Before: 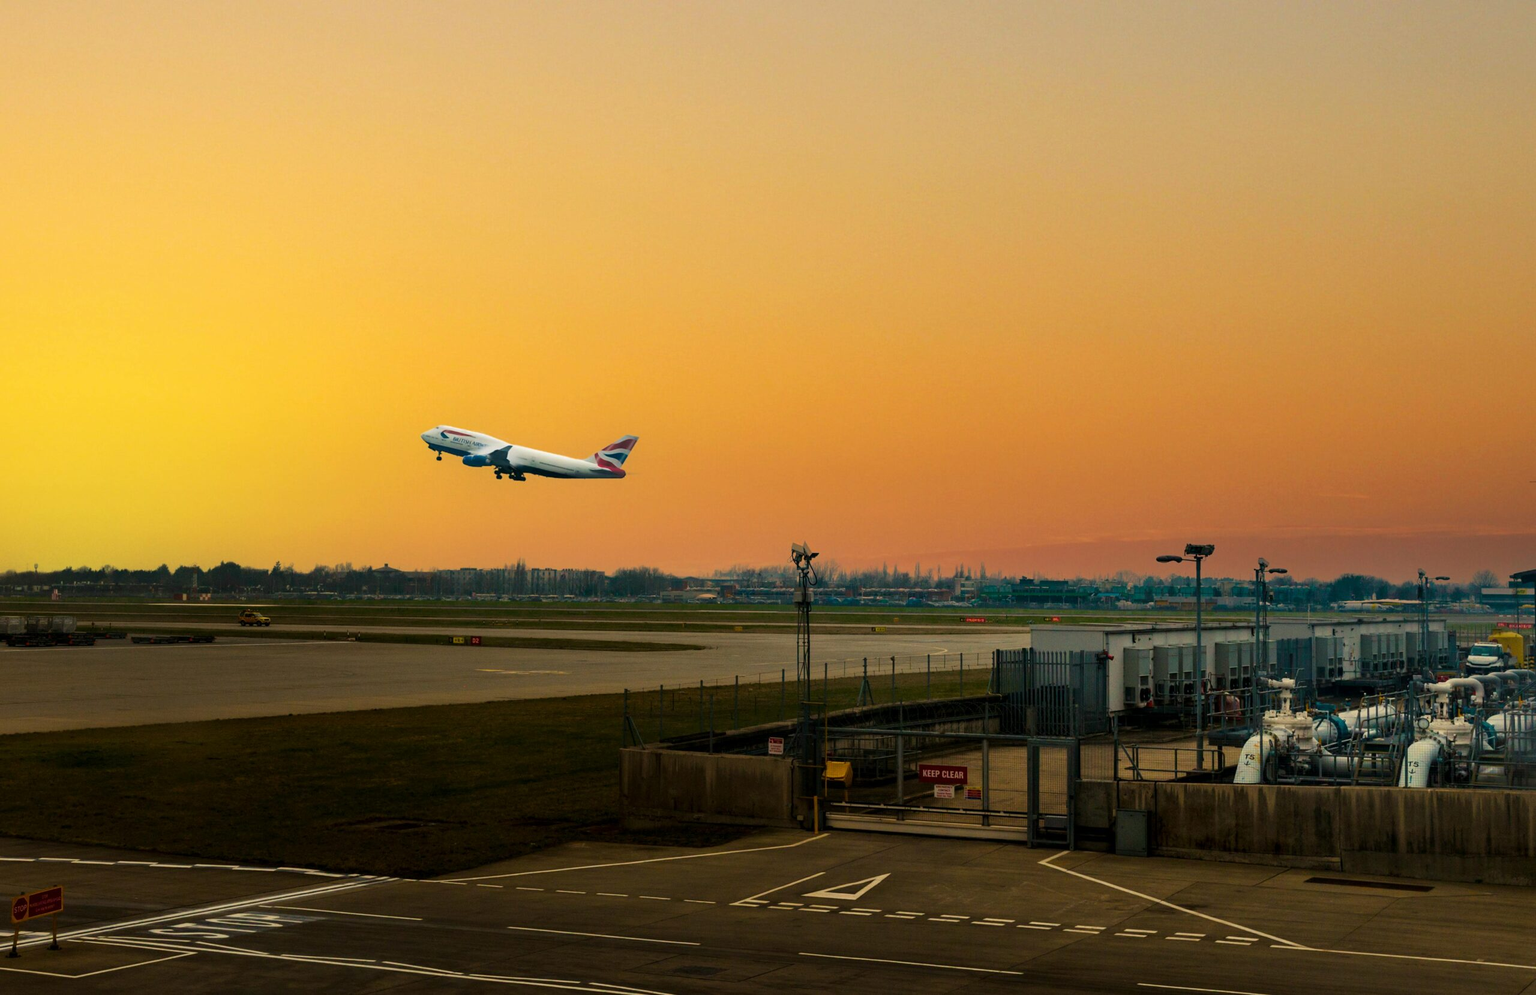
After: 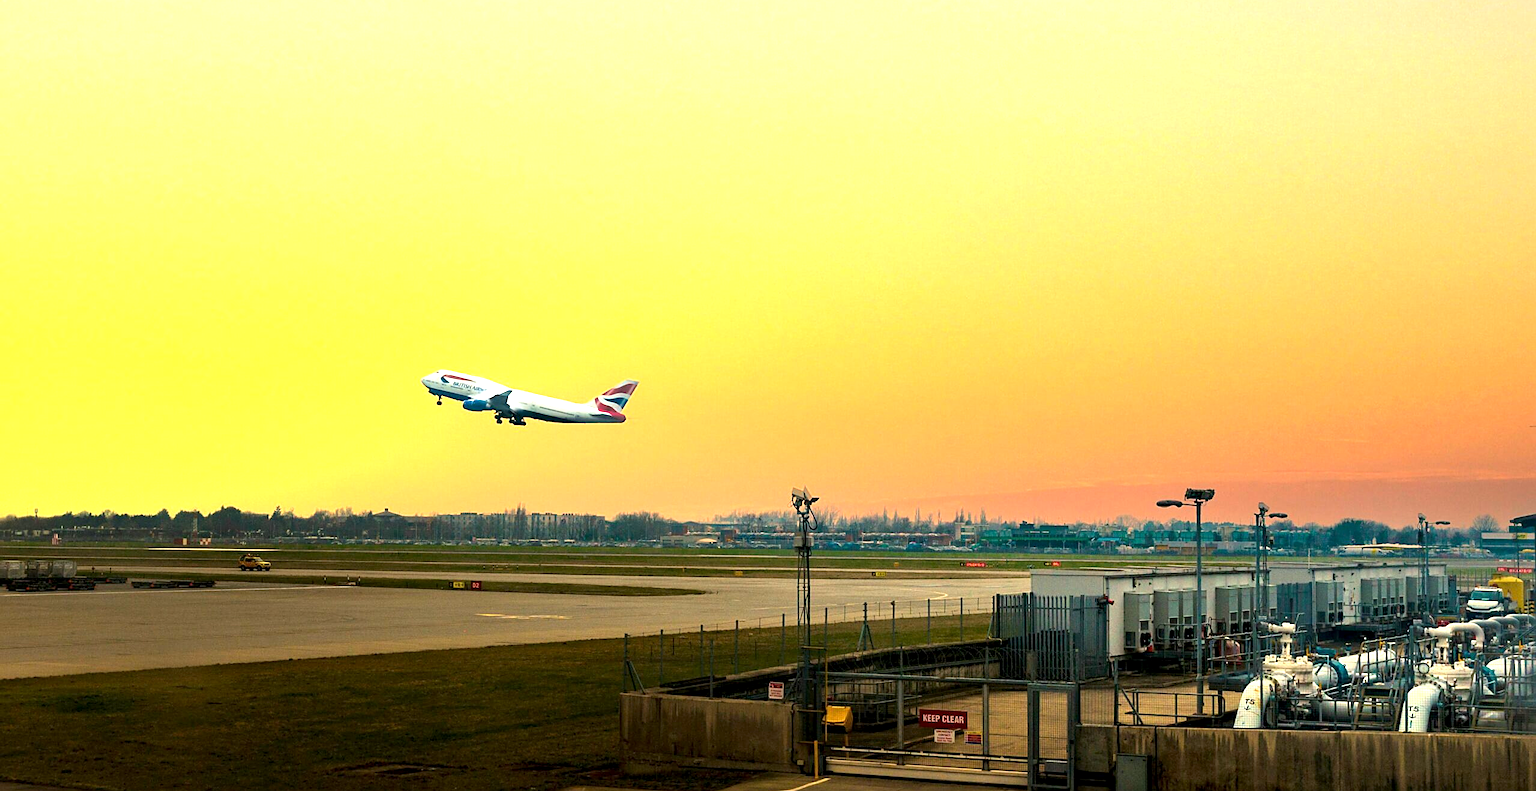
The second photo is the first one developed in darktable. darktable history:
crop and rotate: top 5.651%, bottom 14.825%
sharpen: amount 0.48
exposure: black level correction 0.001, exposure 1.399 EV, compensate highlight preservation false
